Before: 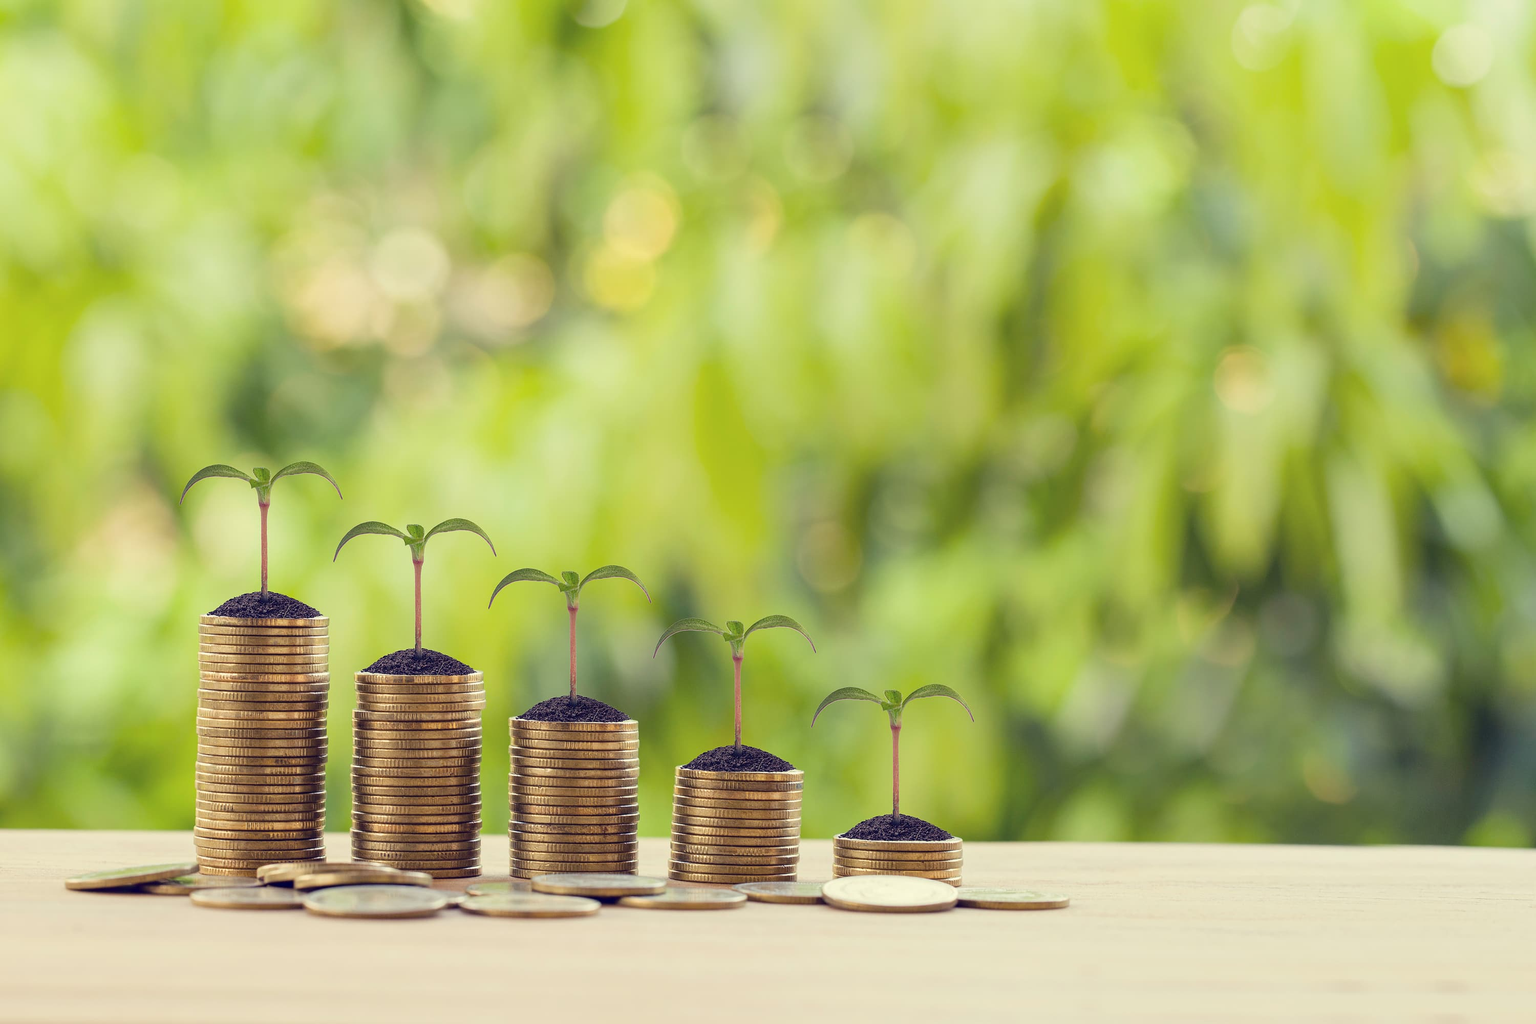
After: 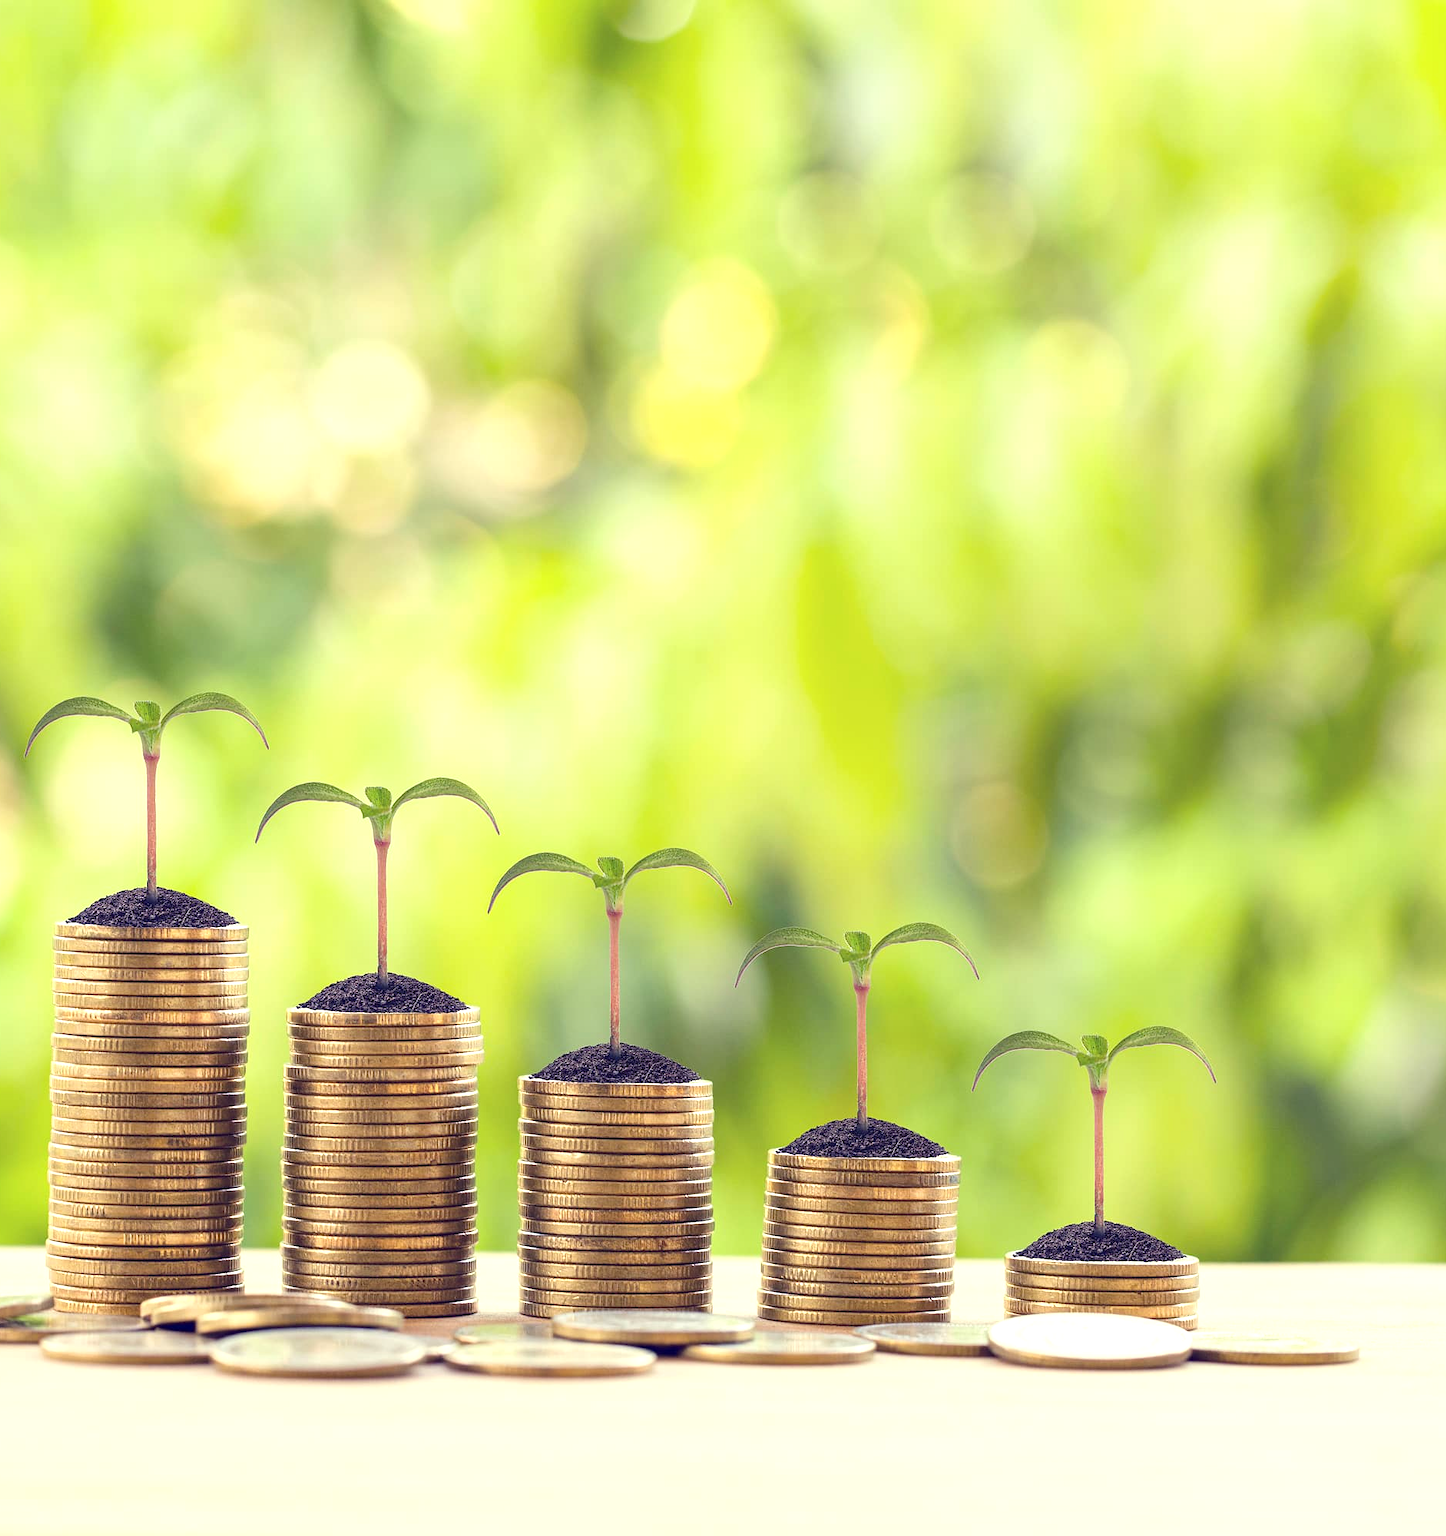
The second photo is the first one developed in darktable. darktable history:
crop: left 10.644%, right 26.528%
exposure: exposure 0.636 EV, compensate highlight preservation false
